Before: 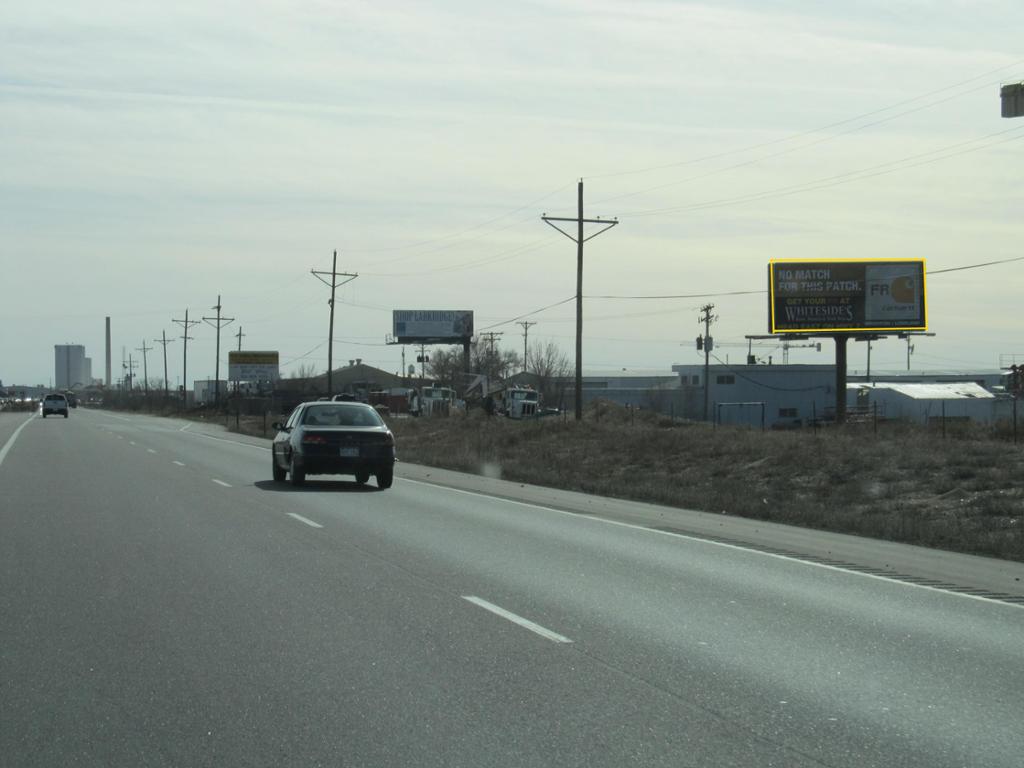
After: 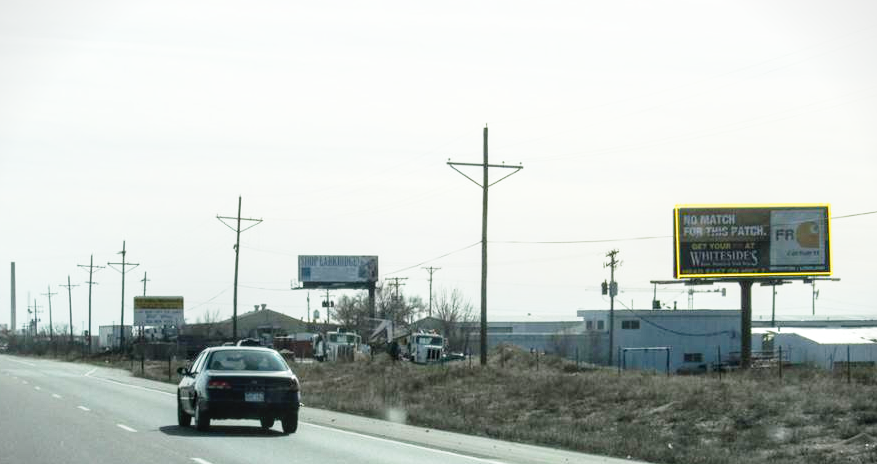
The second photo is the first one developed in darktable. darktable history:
crop and rotate: left 9.345%, top 7.22%, right 4.982%, bottom 32.331%
base curve: curves: ch0 [(0, 0) (0.012, 0.01) (0.073, 0.168) (0.31, 0.711) (0.645, 0.957) (1, 1)], preserve colors none
vignetting: fall-off start 100%, brightness -0.282, width/height ratio 1.31
local contrast: on, module defaults
